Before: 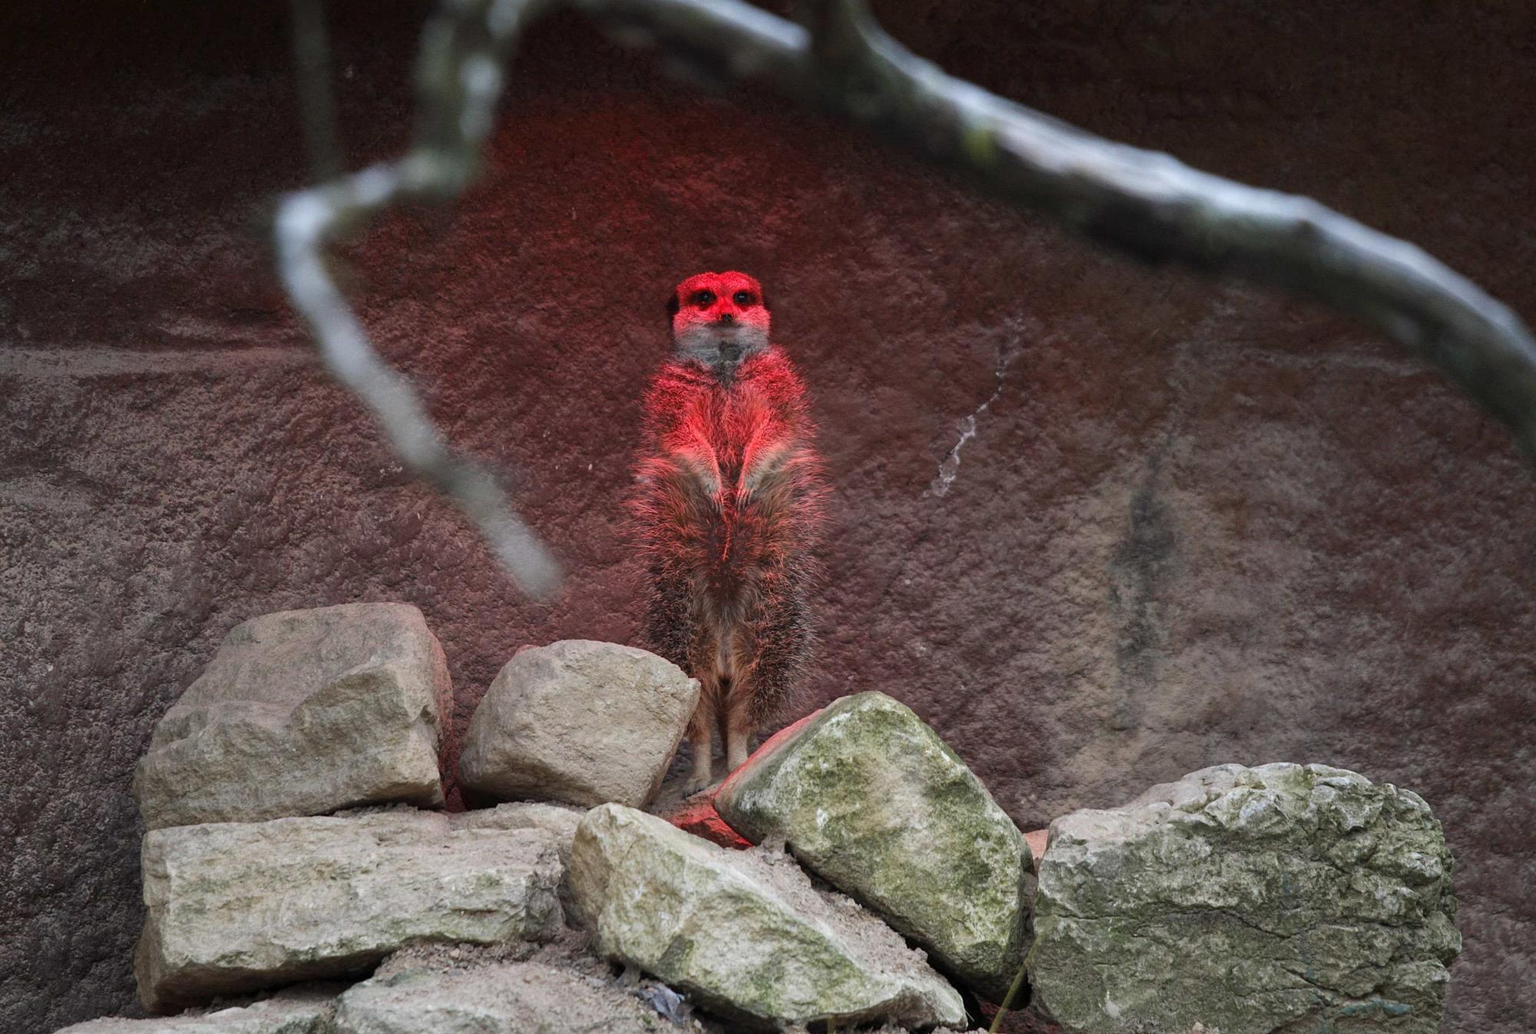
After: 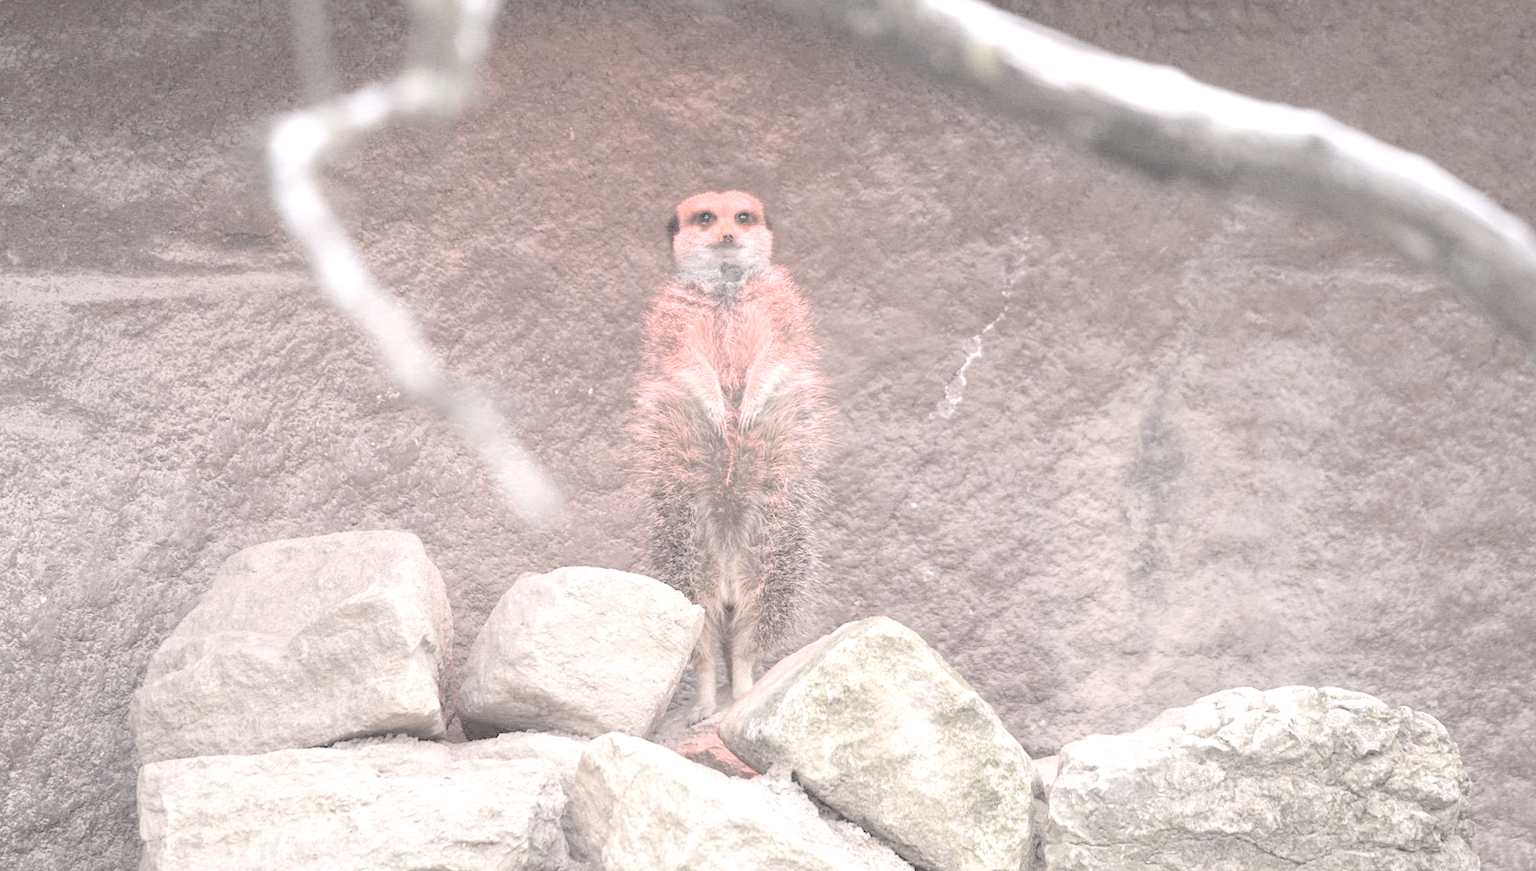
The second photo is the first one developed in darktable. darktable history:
exposure: black level correction 0, exposure 1.45 EV, compensate exposure bias true, compensate highlight preservation false
contrast brightness saturation: brightness 1
rotate and perspective: rotation -0.45°, automatic cropping original format, crop left 0.008, crop right 0.992, crop top 0.012, crop bottom 0.988
color zones: curves: ch1 [(0.238, 0.163) (0.476, 0.2) (0.733, 0.322) (0.848, 0.134)]
graduated density: rotation -180°, offset 27.42
local contrast: highlights 100%, shadows 100%, detail 120%, midtone range 0.2
crop: top 7.625%, bottom 8.027%
color correction: highlights a* 12.23, highlights b* 5.41
